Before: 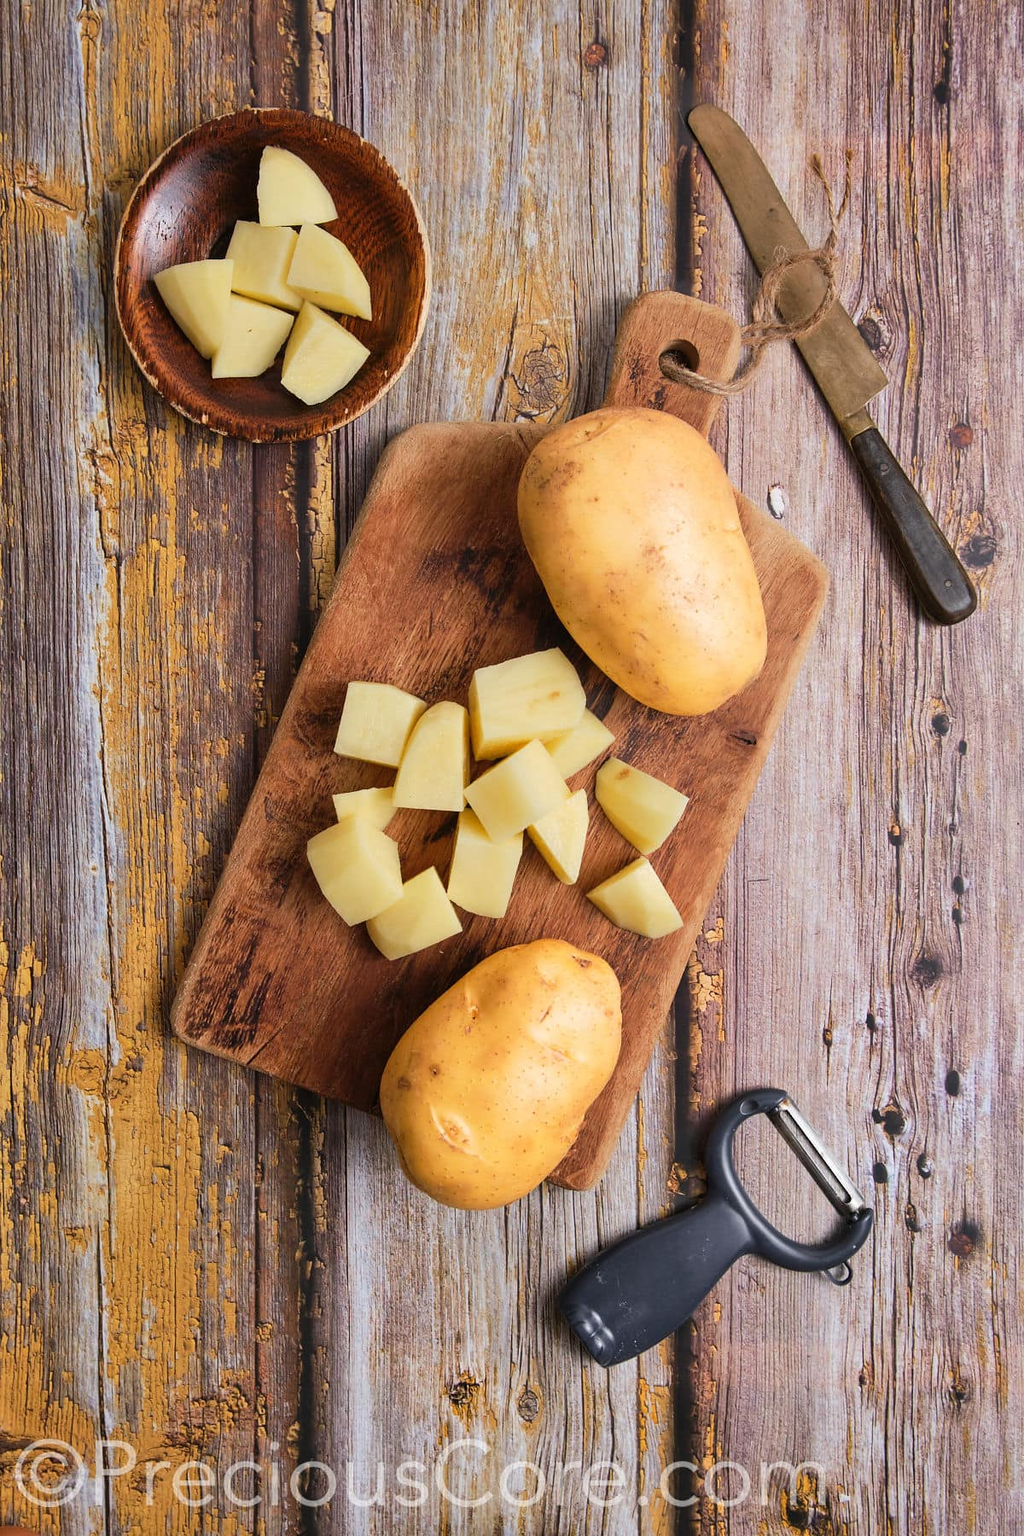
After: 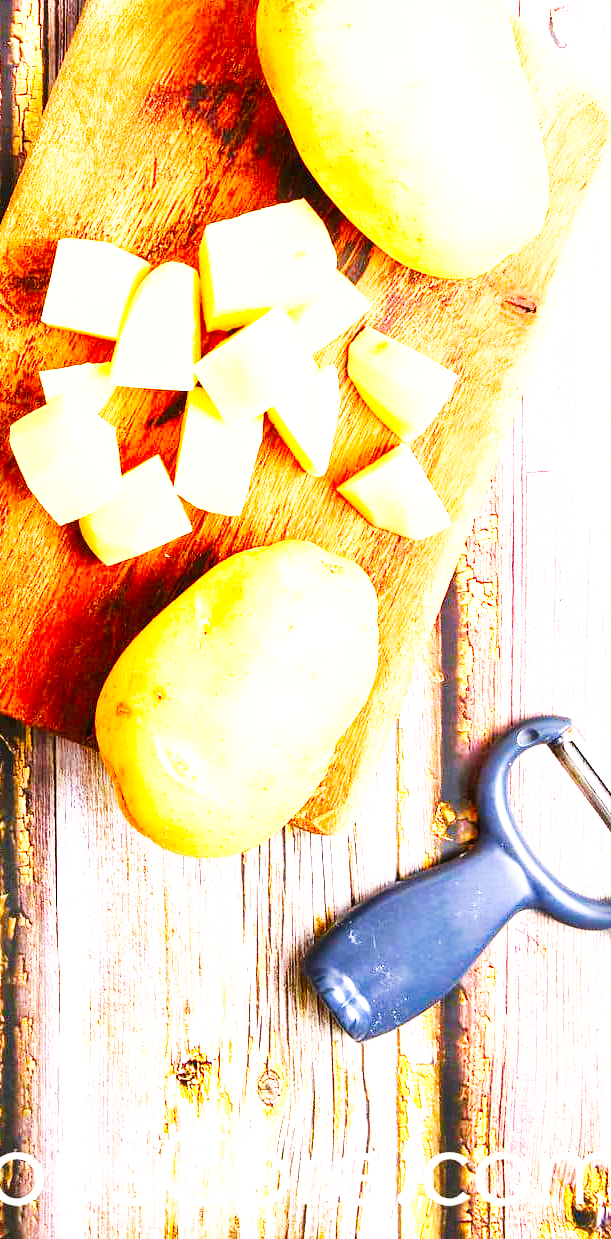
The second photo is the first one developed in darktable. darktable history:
base curve: curves: ch0 [(0, 0) (0.007, 0.004) (0.027, 0.03) (0.046, 0.07) (0.207, 0.54) (0.442, 0.872) (0.673, 0.972) (1, 1)], preserve colors none
crop and rotate: left 29.237%, top 31.152%, right 19.807%
grain: coarseness 0.81 ISO, strength 1.34%, mid-tones bias 0%
color contrast: green-magenta contrast 1.55, blue-yellow contrast 1.83
exposure: exposure 1.5 EV, compensate highlight preservation false
